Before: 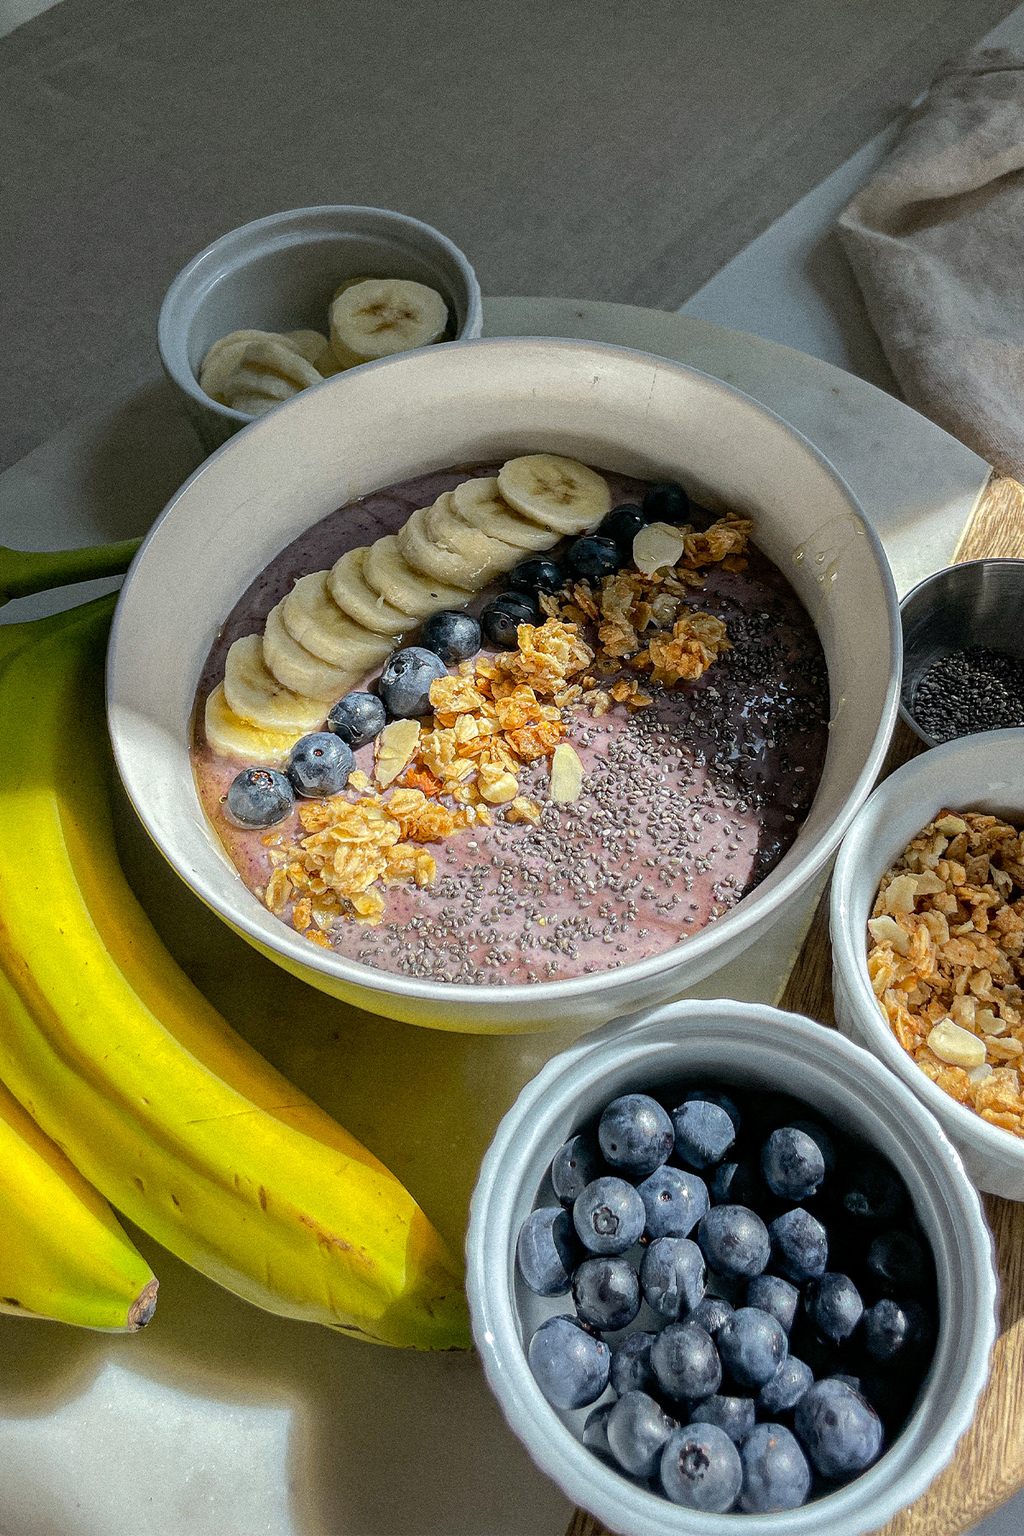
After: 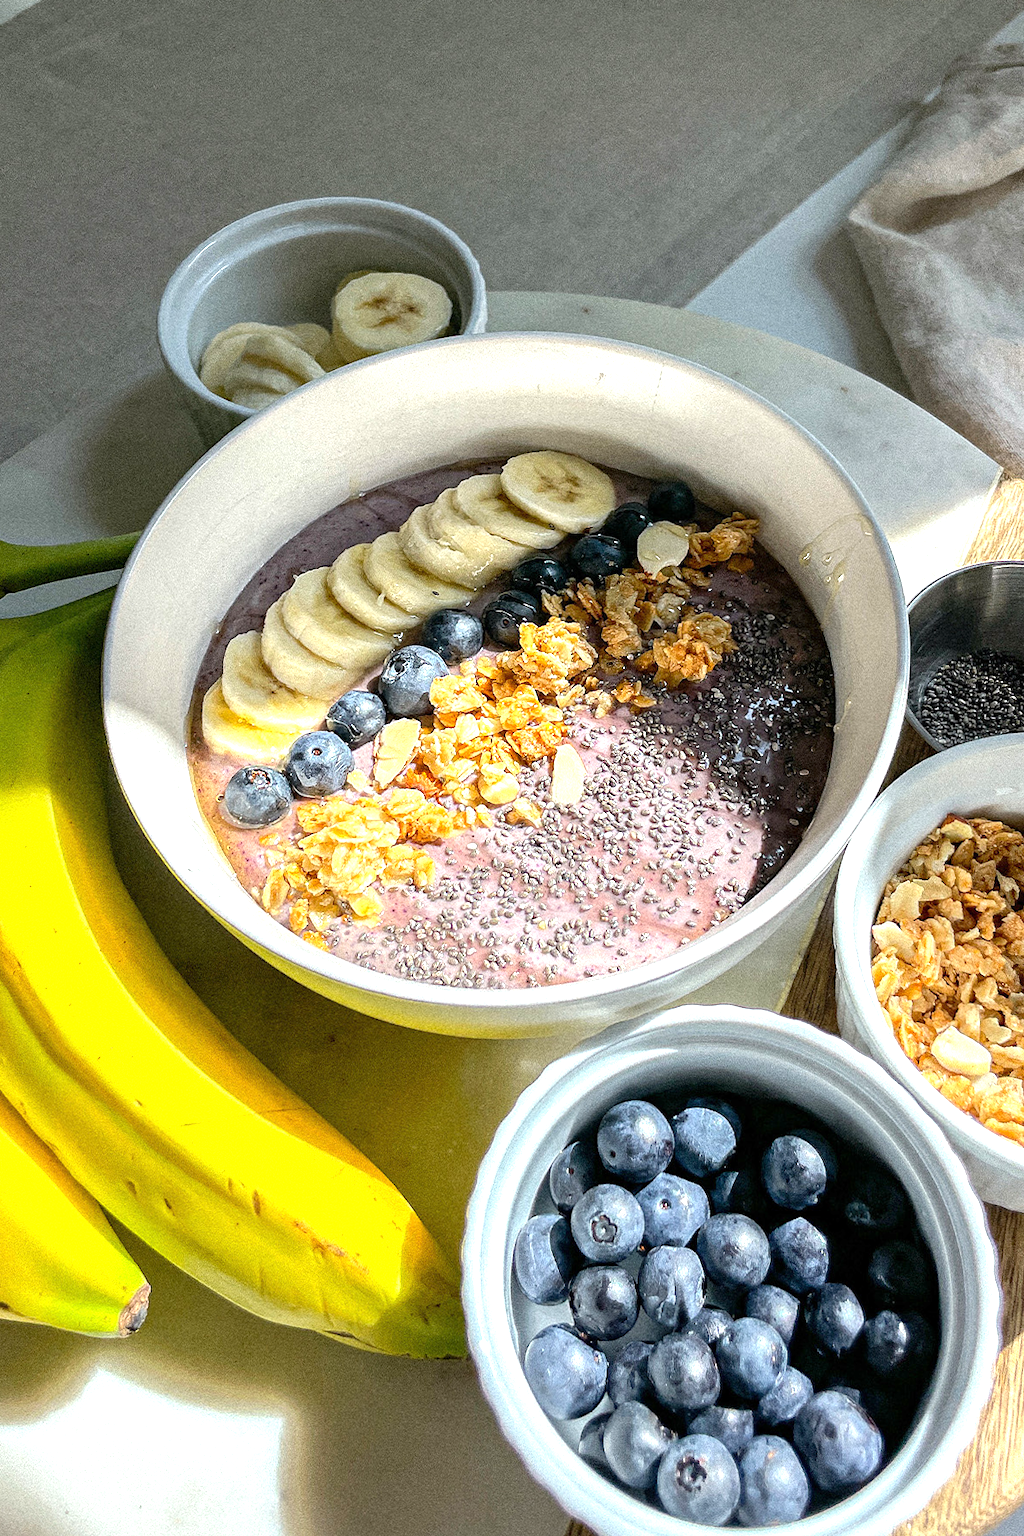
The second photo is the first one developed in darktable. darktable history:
exposure: exposure 1 EV, compensate highlight preservation false
crop and rotate: angle -0.5°
